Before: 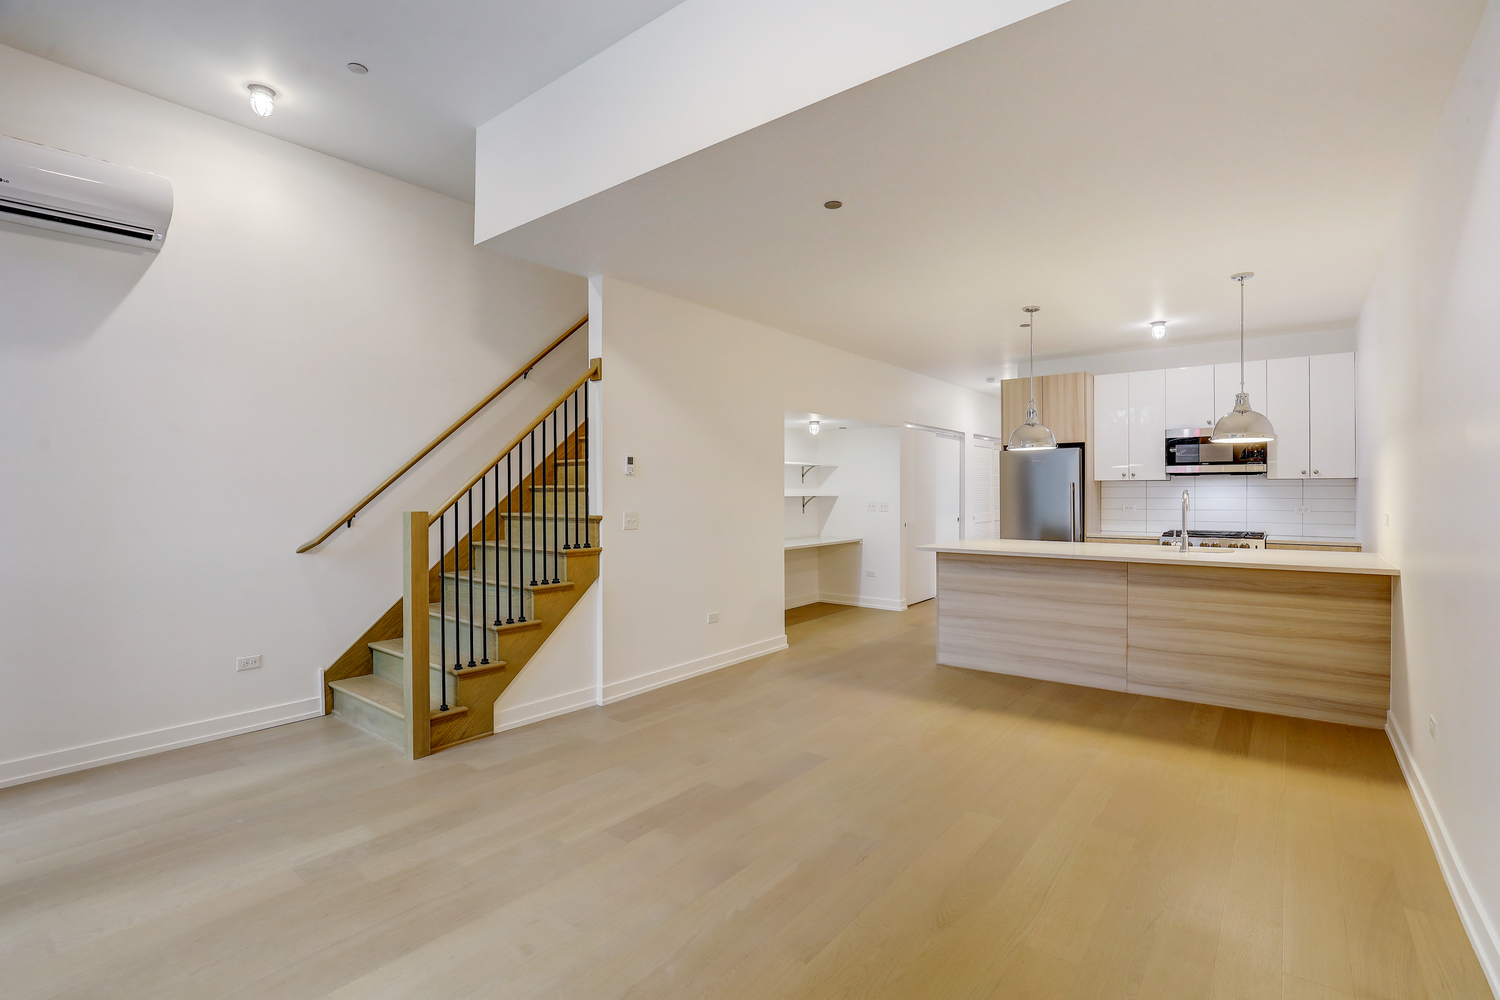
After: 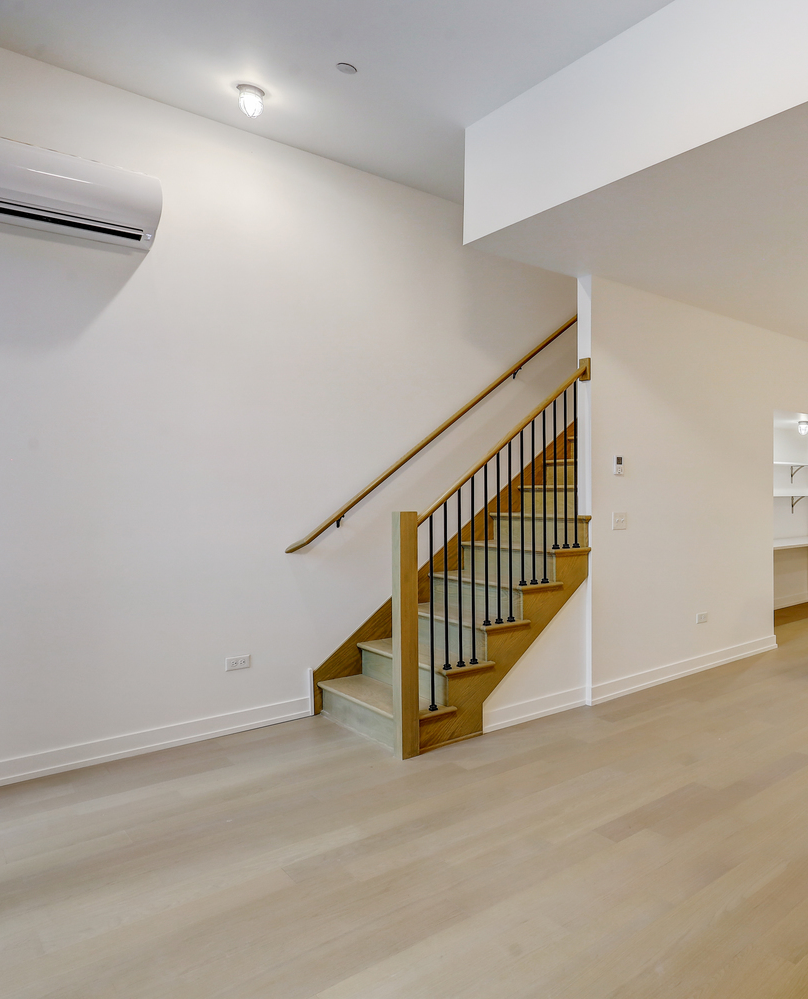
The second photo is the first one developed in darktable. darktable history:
crop: left 0.768%, right 45.327%, bottom 0.087%
